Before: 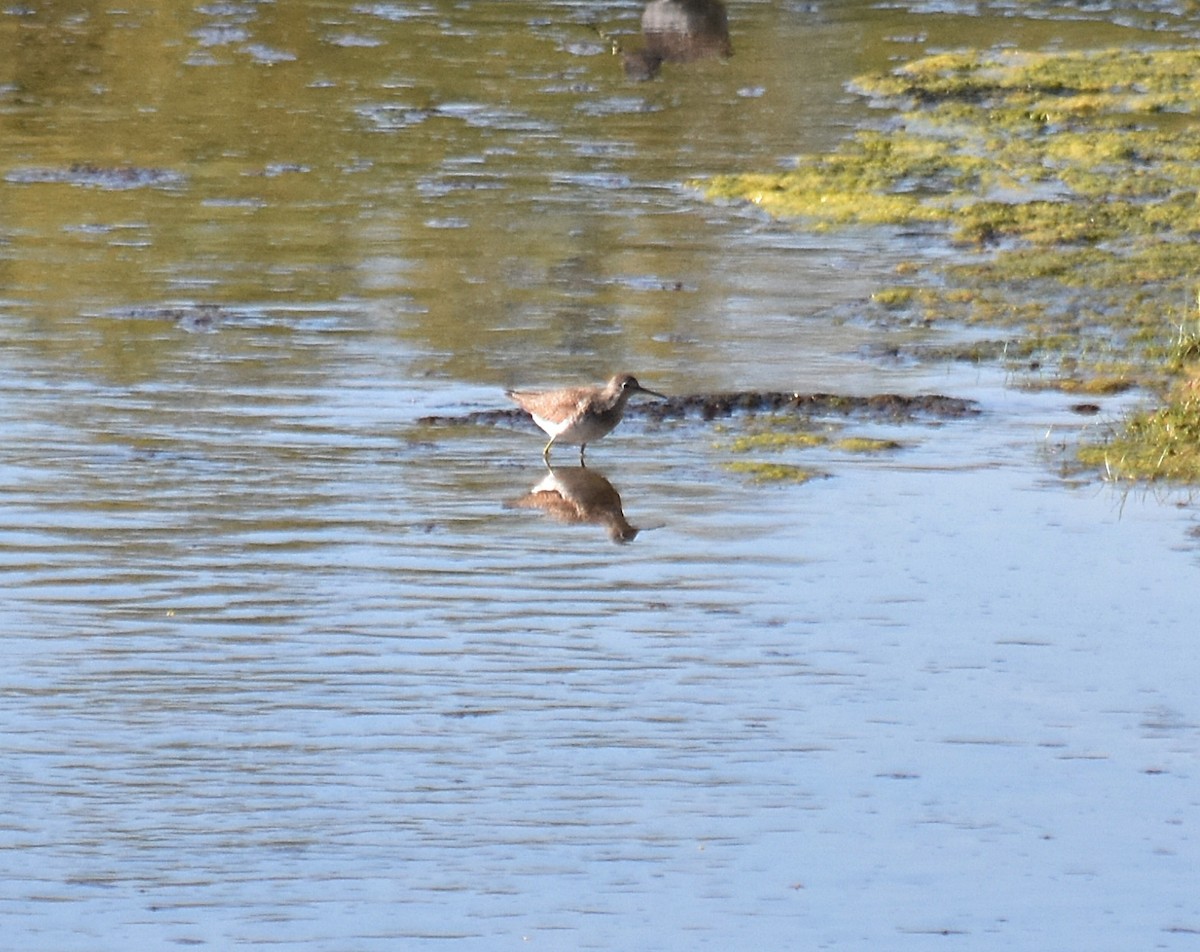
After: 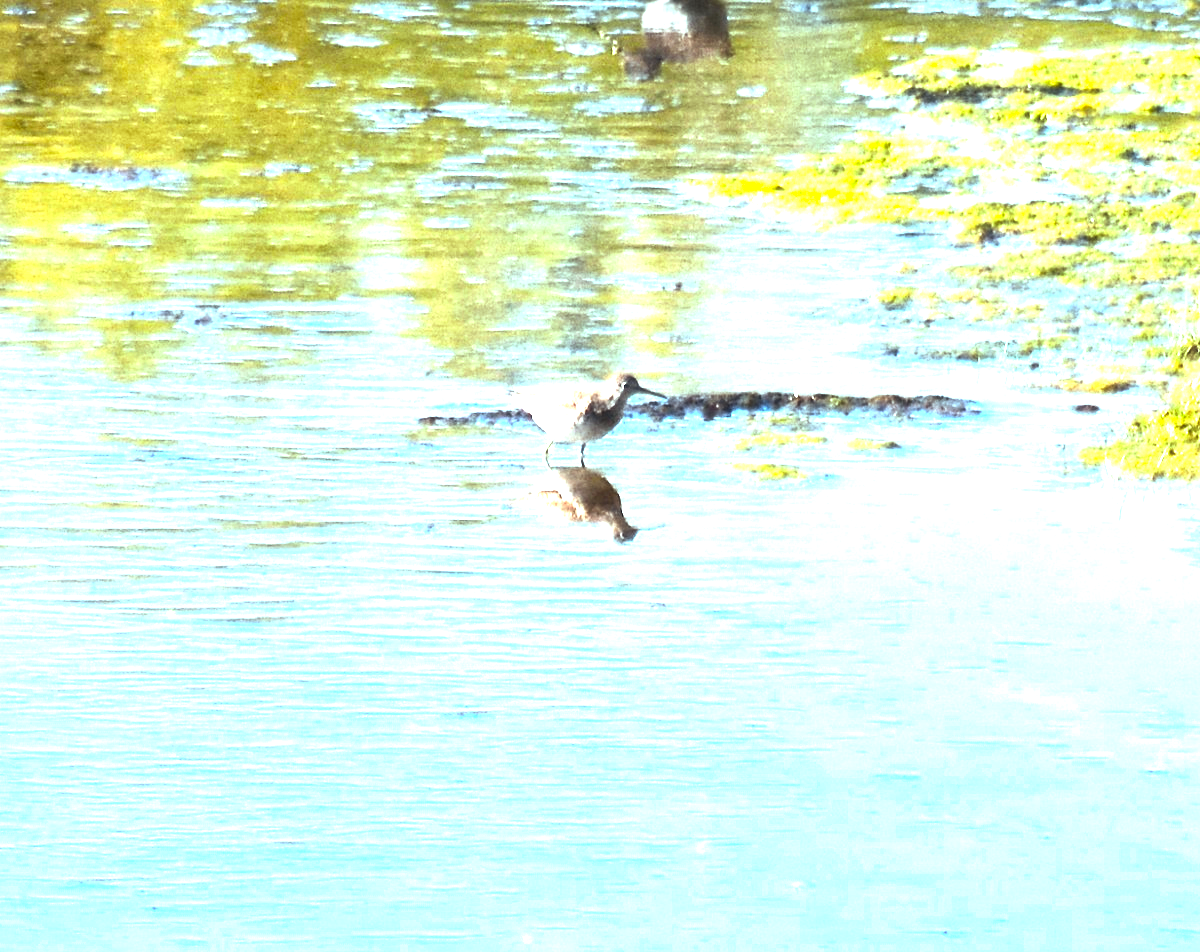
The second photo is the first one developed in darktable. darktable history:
haze removal: strength -0.097, compatibility mode true, adaptive false
color balance rgb: highlights gain › chroma 4.03%, highlights gain › hue 200.27°, perceptual saturation grading › global saturation 39.055%, perceptual brilliance grading › global brilliance 29.799%, perceptual brilliance grading › highlights 49.644%, perceptual brilliance grading › mid-tones 49.75%, perceptual brilliance grading › shadows -21.36%
